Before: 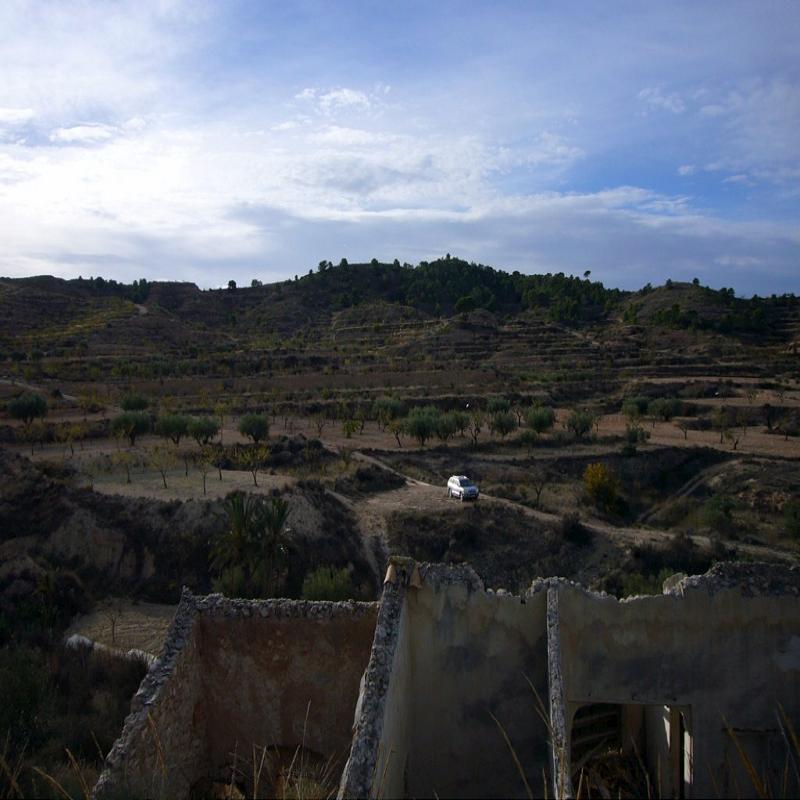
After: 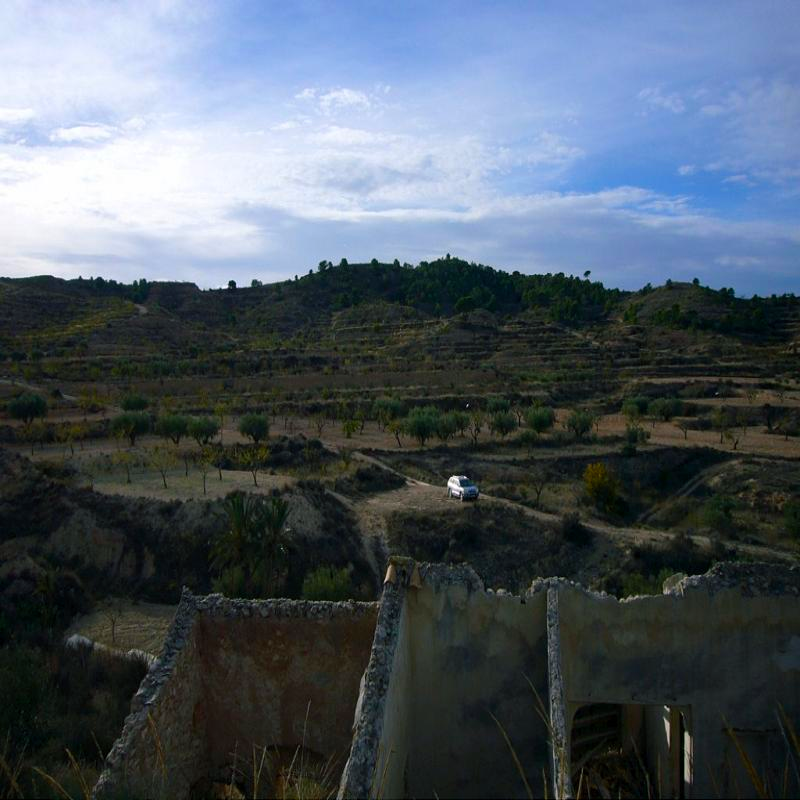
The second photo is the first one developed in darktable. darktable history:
color balance rgb: shadows lift › luminance -7.862%, shadows lift › chroma 2.365%, shadows lift › hue 163.08°, perceptual saturation grading › global saturation 29.824%
